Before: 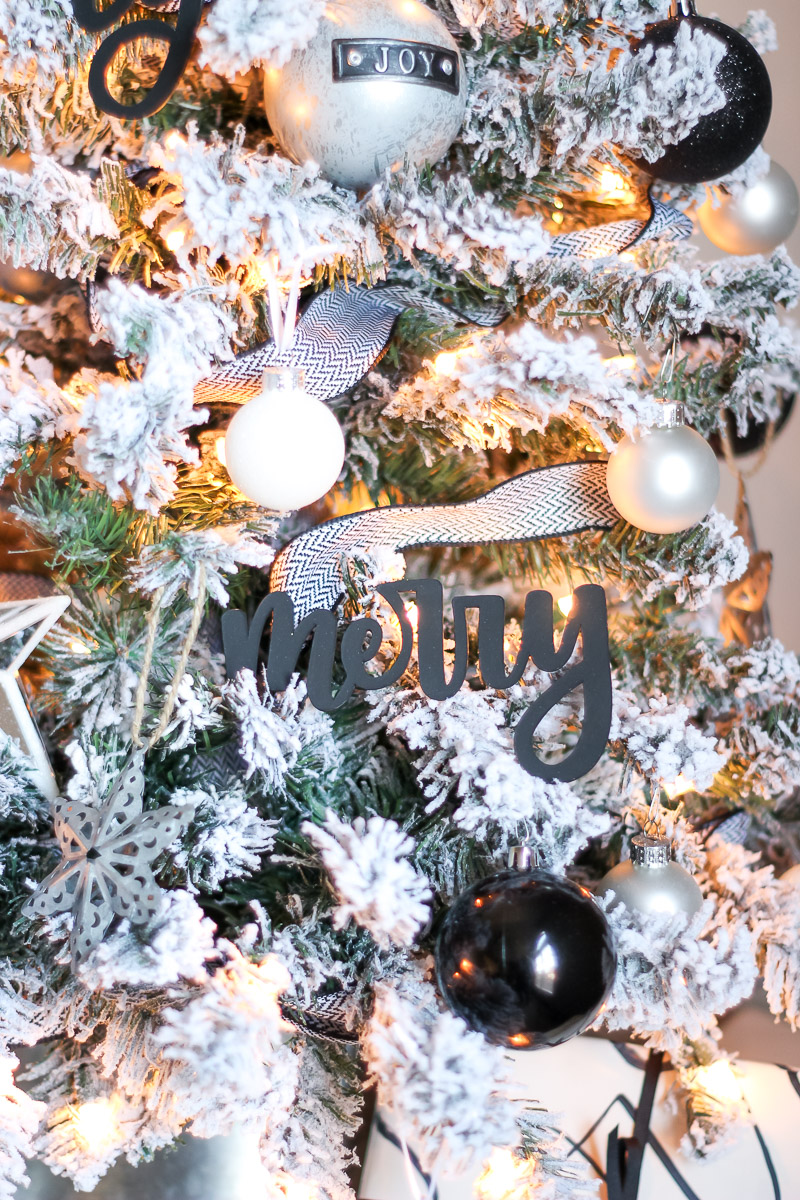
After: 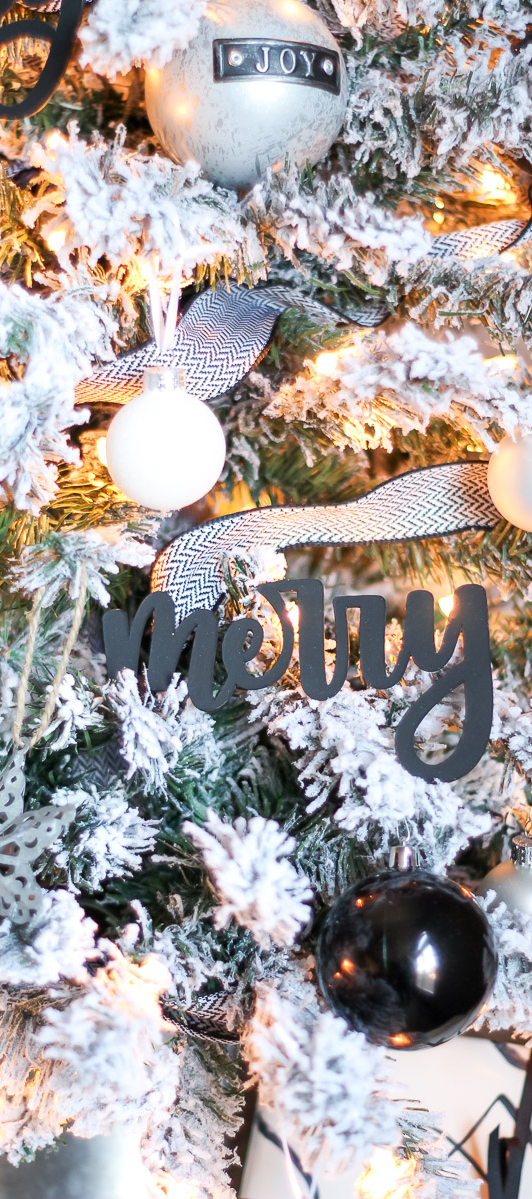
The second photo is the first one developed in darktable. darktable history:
crop and rotate: left 15.082%, right 18.36%
